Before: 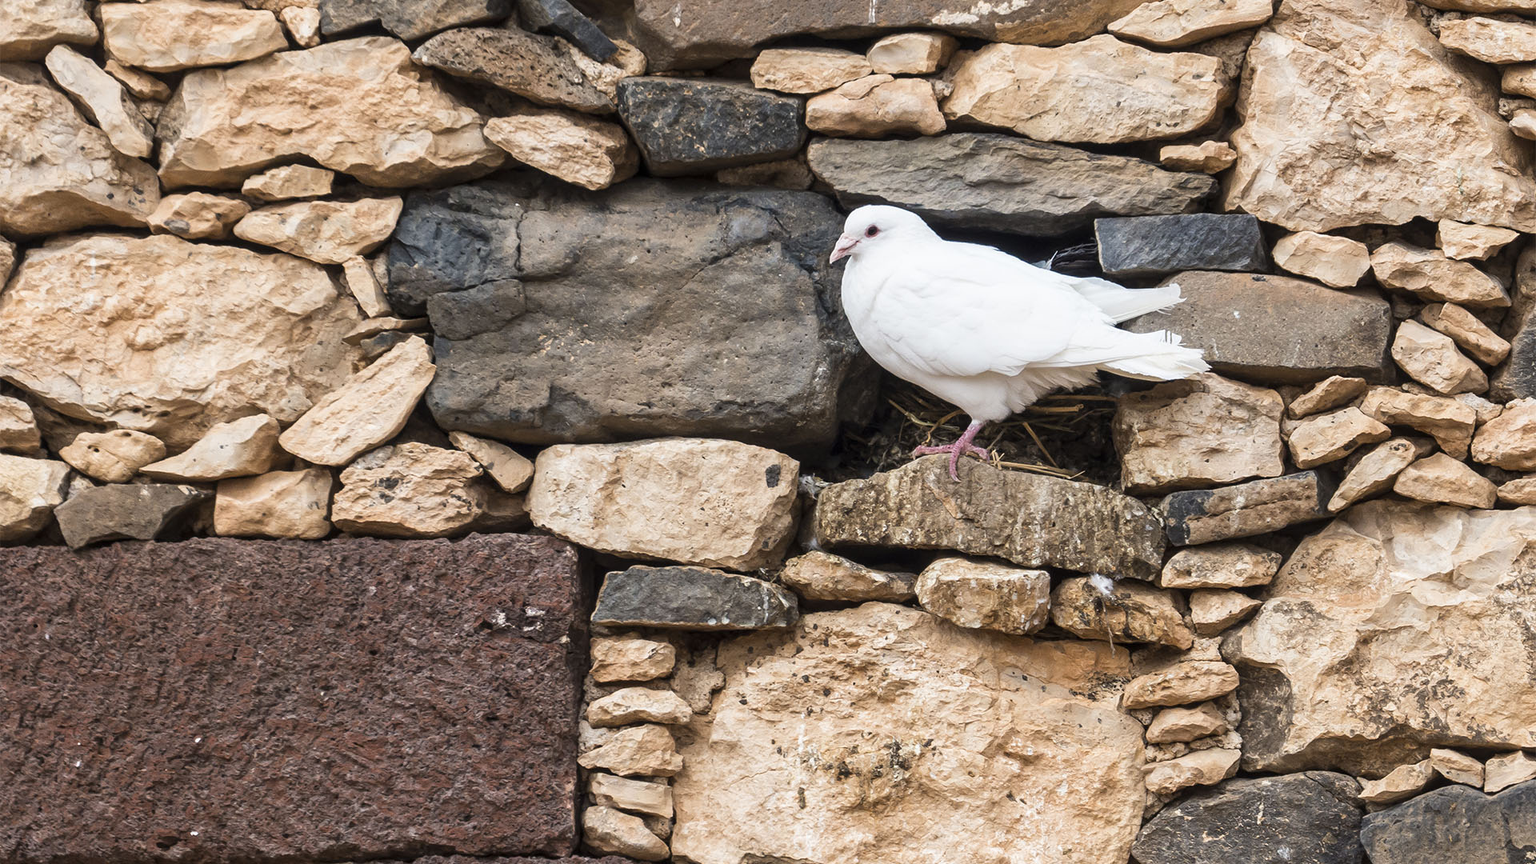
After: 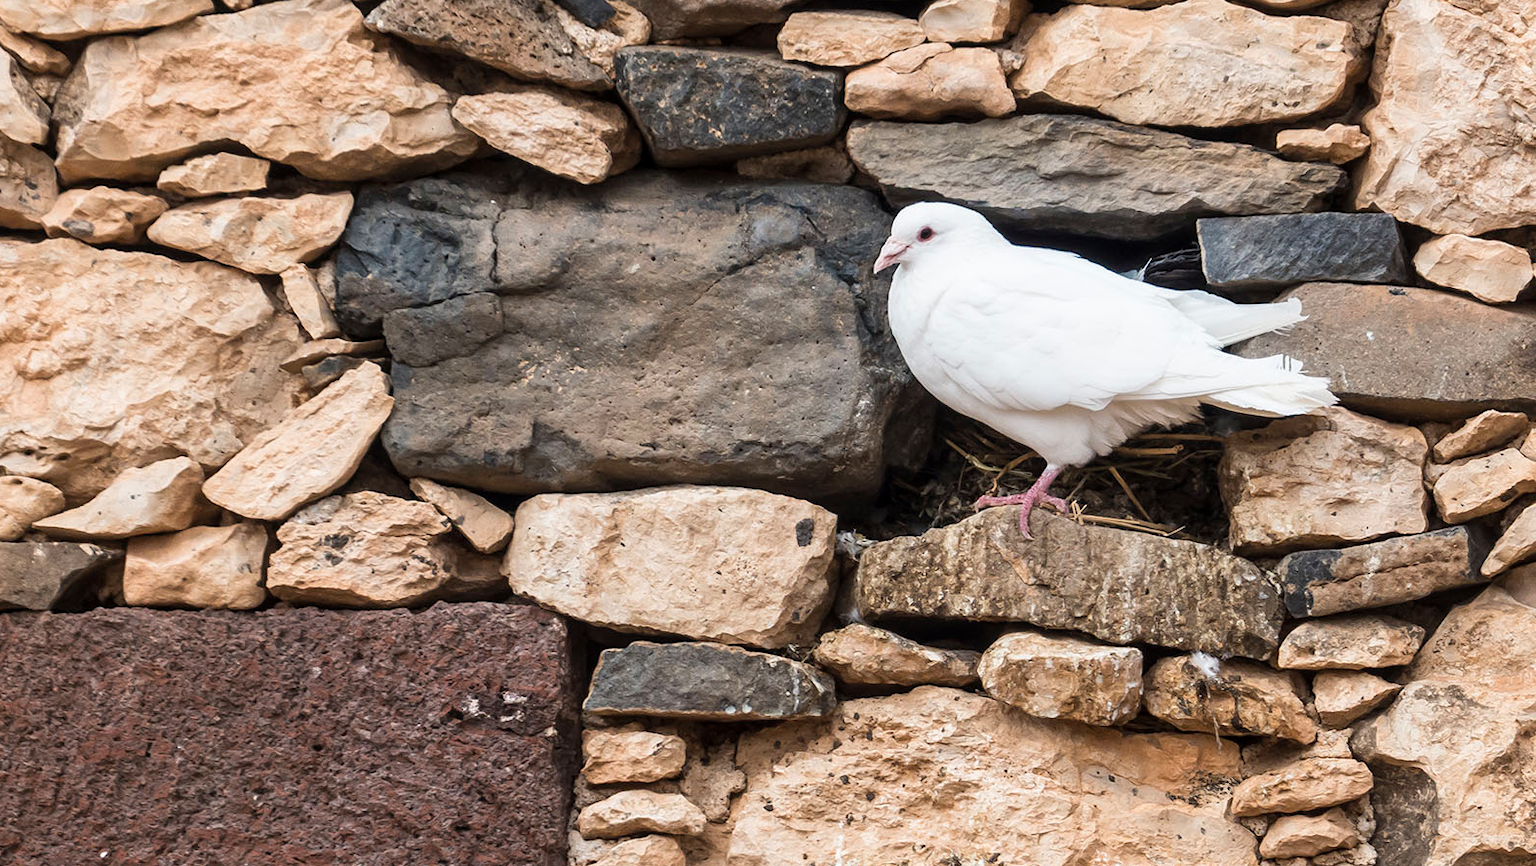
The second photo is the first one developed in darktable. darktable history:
crop and rotate: left 7.356%, top 4.612%, right 10.592%, bottom 13.093%
contrast brightness saturation: contrast 0.013, saturation -0.062
